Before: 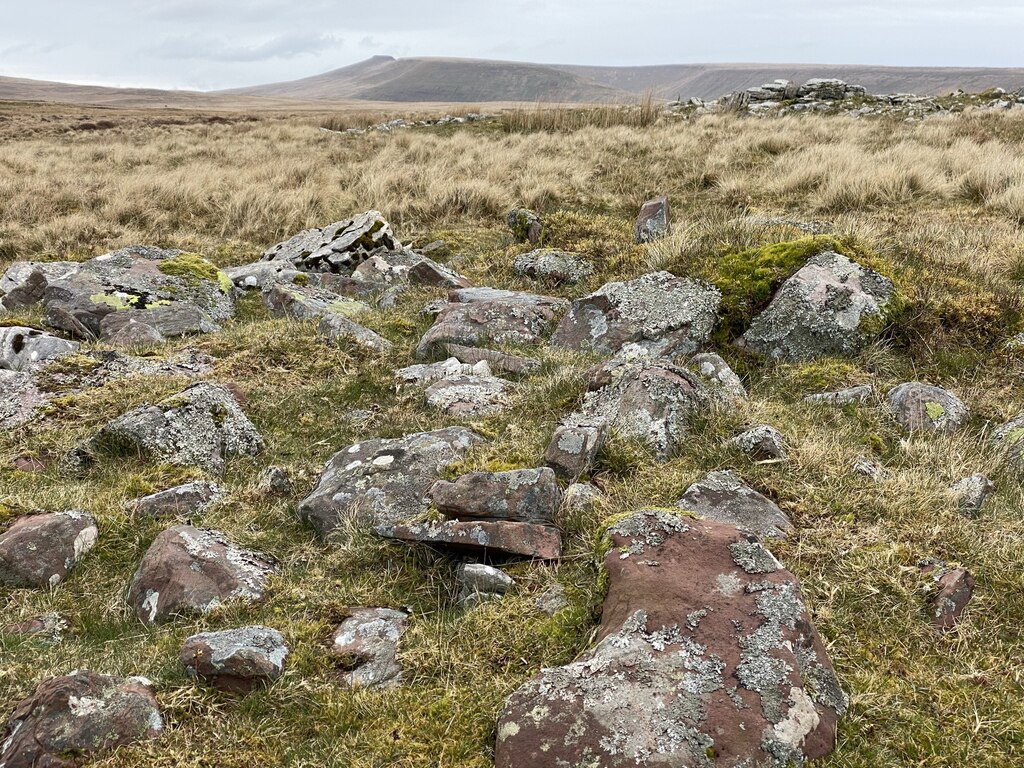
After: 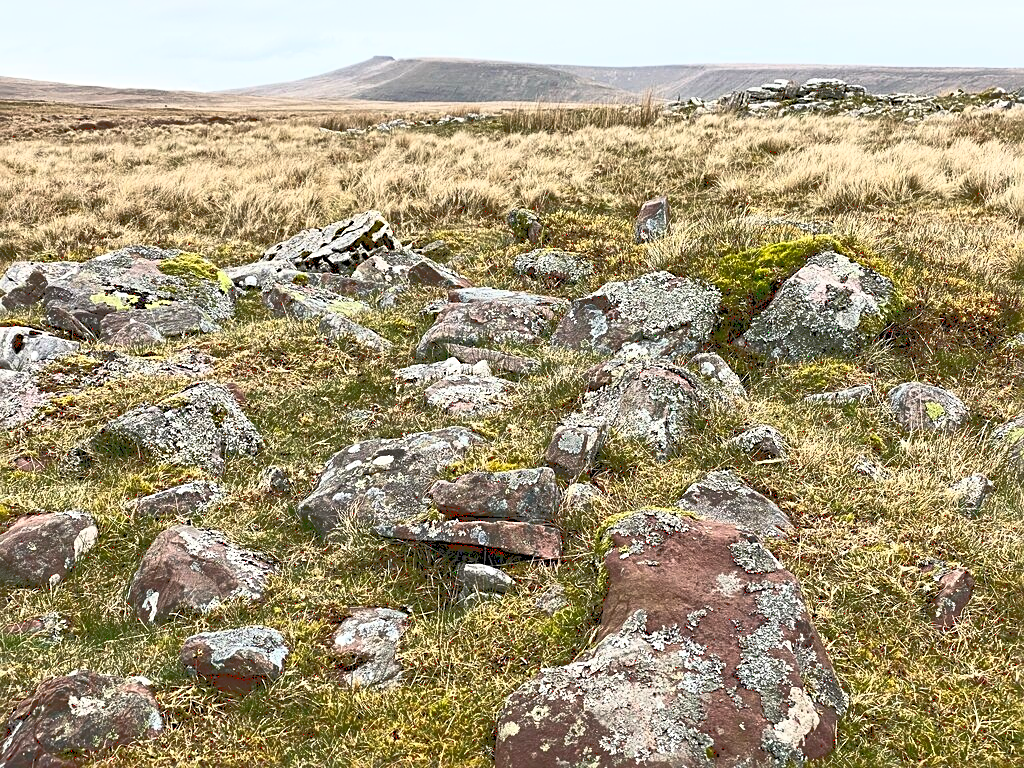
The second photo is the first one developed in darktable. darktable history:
base curve: curves: ch0 [(0, 0.036) (0.007, 0.037) (0.604, 0.887) (1, 1)]
sharpen: radius 2.748
color zones: curves: ch0 [(0, 0.5) (0.143, 0.5) (0.286, 0.5) (0.429, 0.5) (0.571, 0.5) (0.714, 0.476) (0.857, 0.5) (1, 0.5)]; ch2 [(0, 0.5) (0.143, 0.5) (0.286, 0.5) (0.429, 0.5) (0.571, 0.5) (0.714, 0.487) (0.857, 0.5) (1, 0.5)]
